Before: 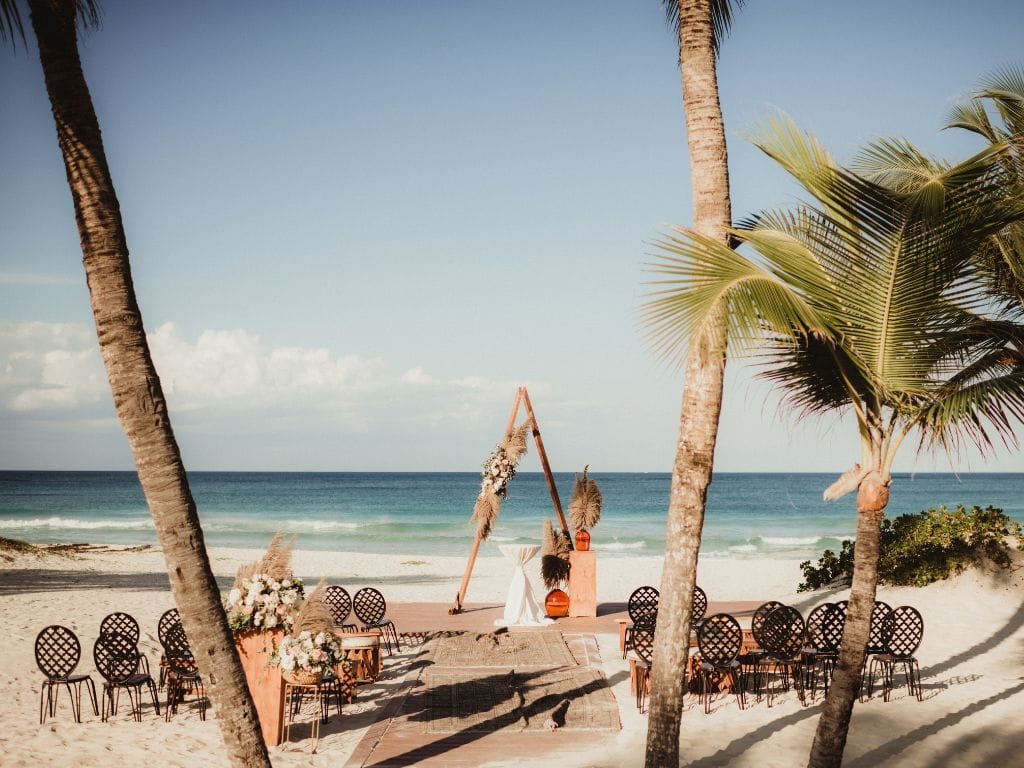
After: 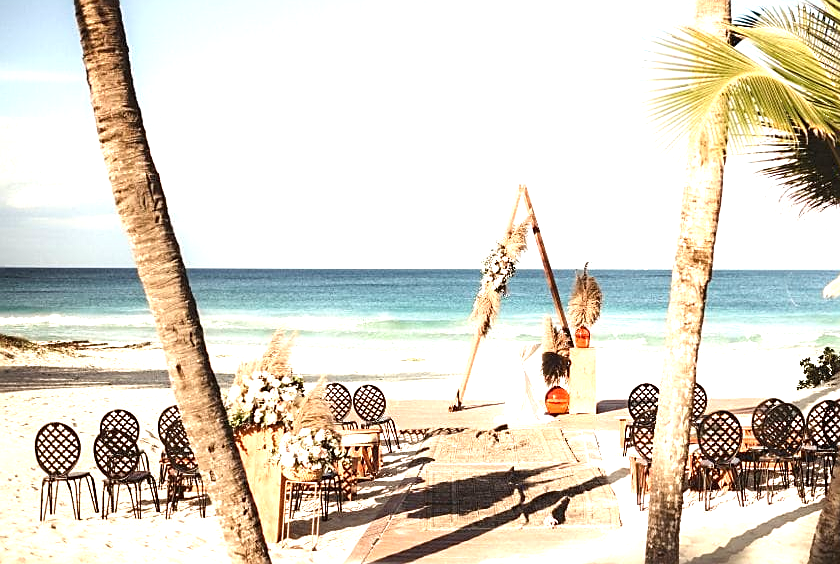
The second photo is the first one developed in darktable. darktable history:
tone equalizer: on, module defaults
sharpen: on, module defaults
exposure: black level correction 0, exposure 1.2 EV, compensate exposure bias true, compensate highlight preservation false
crop: top 26.531%, right 17.959%
